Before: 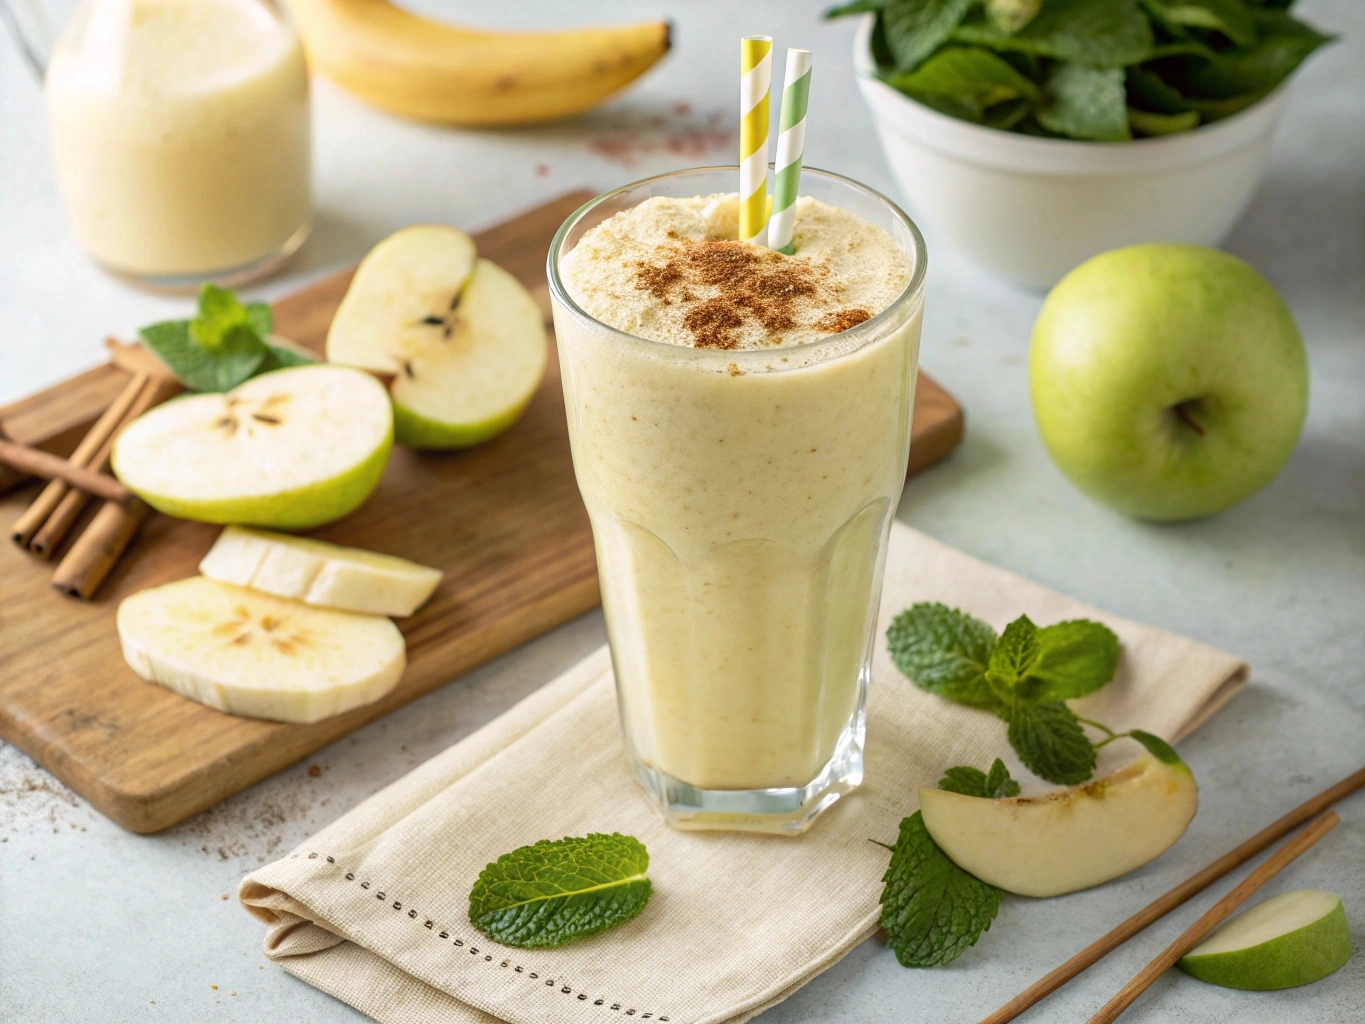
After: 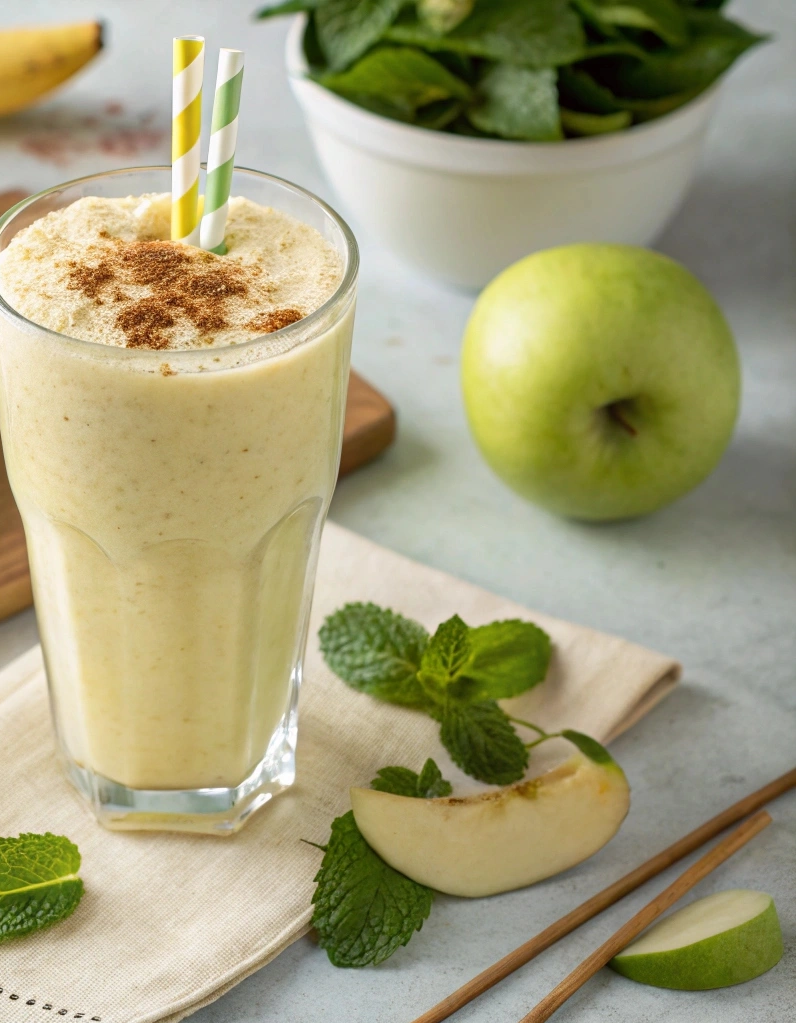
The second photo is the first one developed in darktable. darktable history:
crop: left 41.617%
